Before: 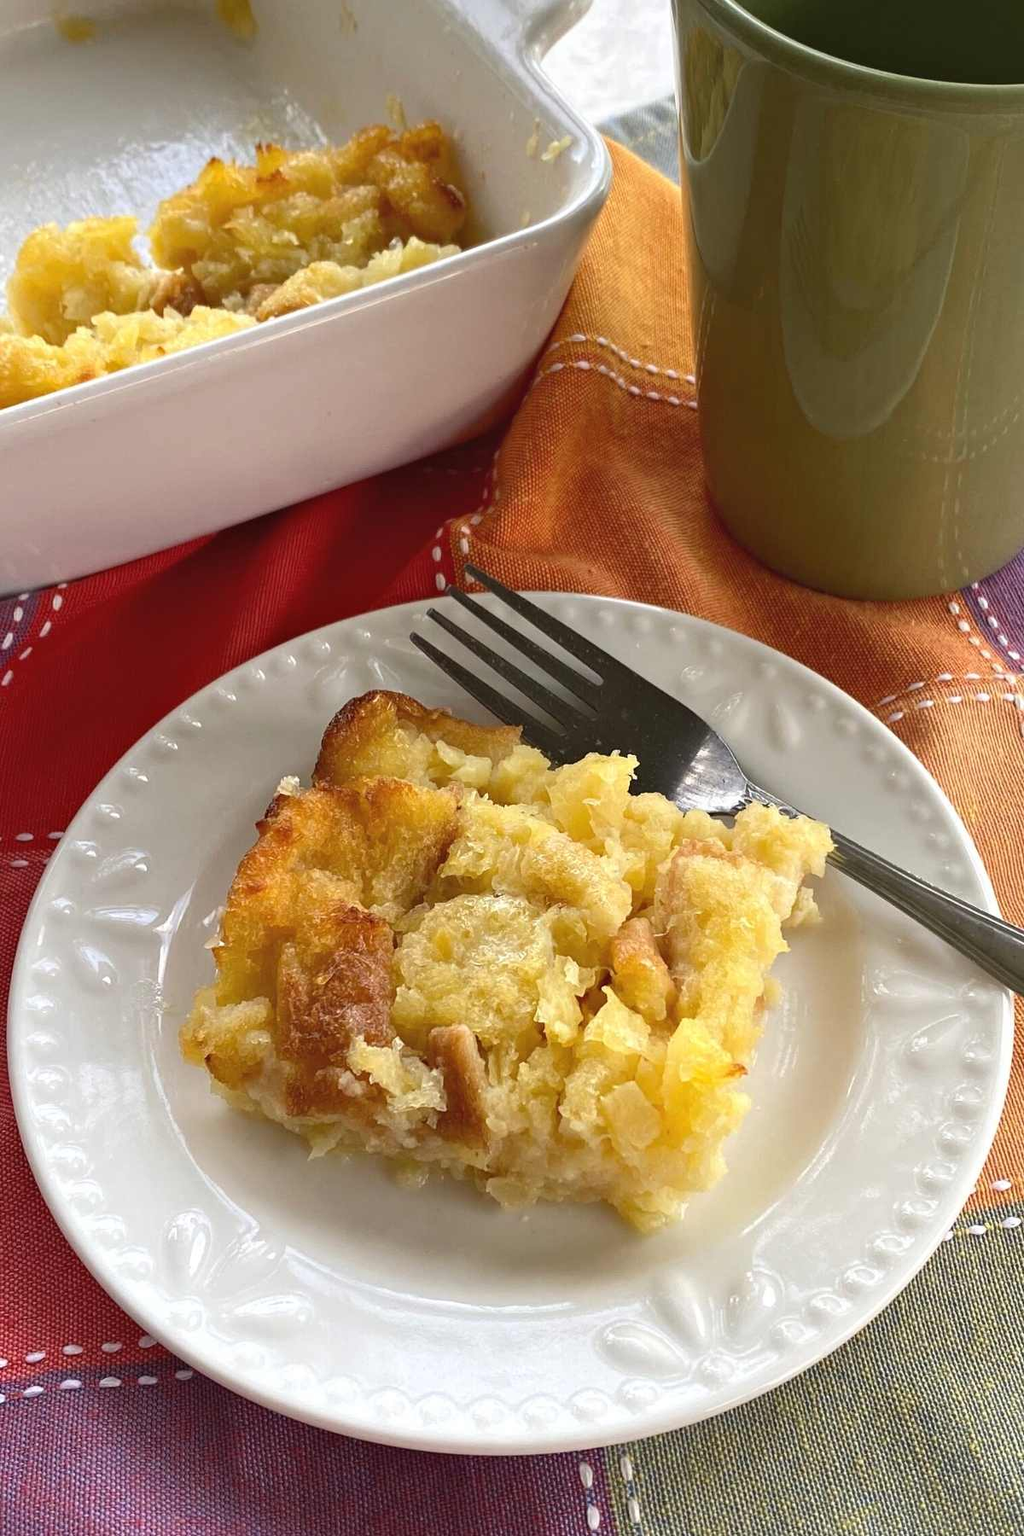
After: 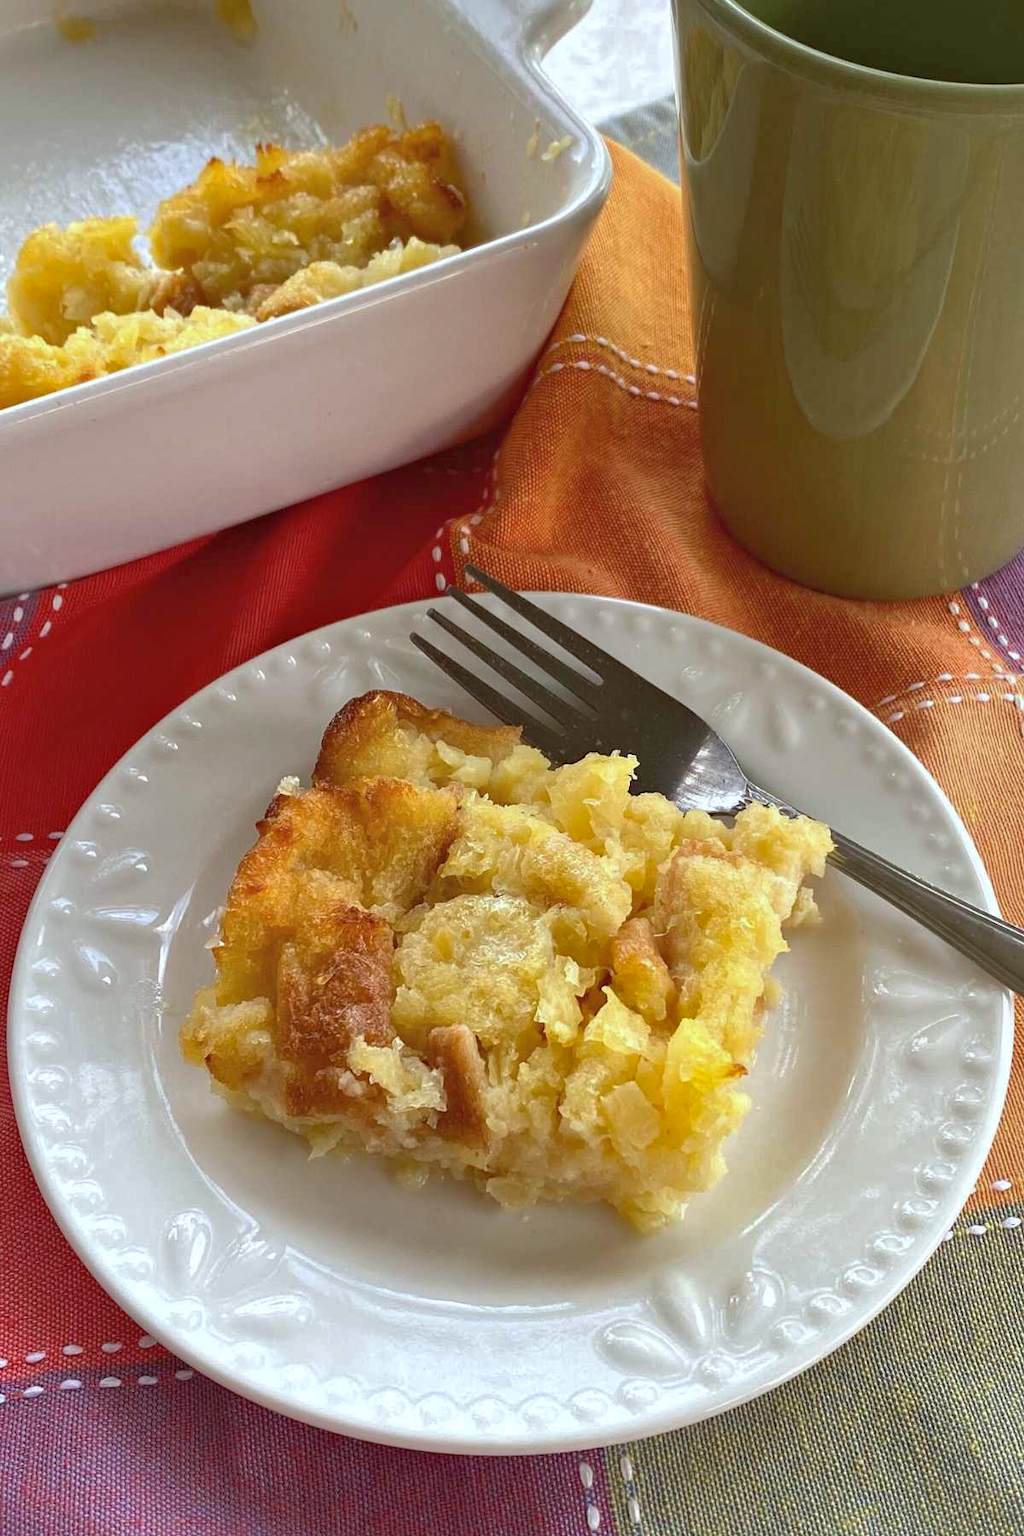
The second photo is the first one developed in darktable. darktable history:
shadows and highlights: on, module defaults
color correction: highlights a* -3.28, highlights b* -6.24, shadows a* 3.1, shadows b* 5.19
